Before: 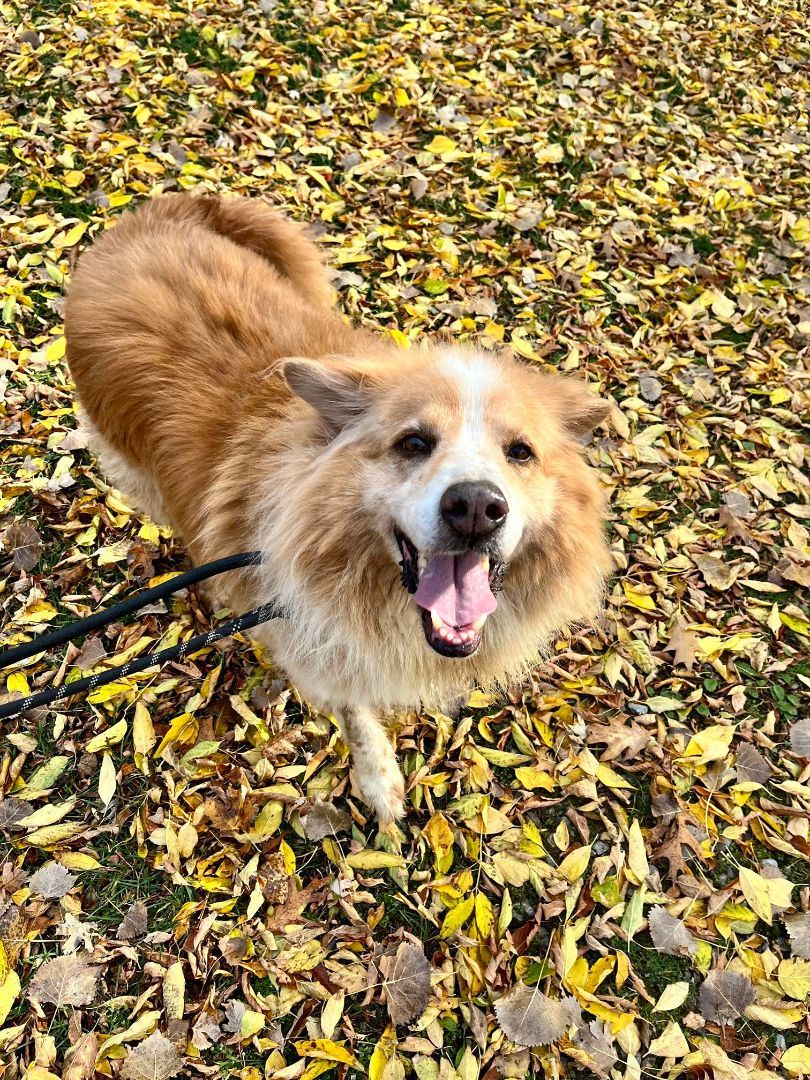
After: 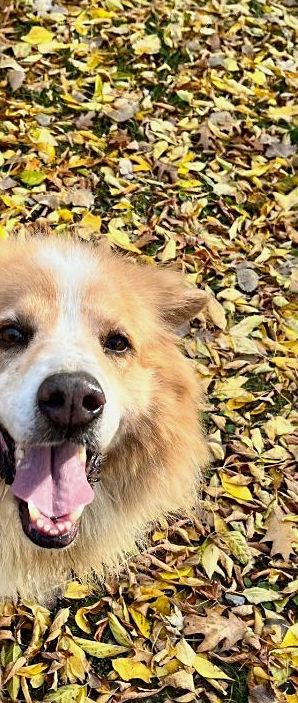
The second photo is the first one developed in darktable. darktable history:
crop and rotate: left 49.812%, top 10.149%, right 13.276%, bottom 24.734%
sharpen: amount 0.202
exposure: exposure -0.155 EV, compensate highlight preservation false
